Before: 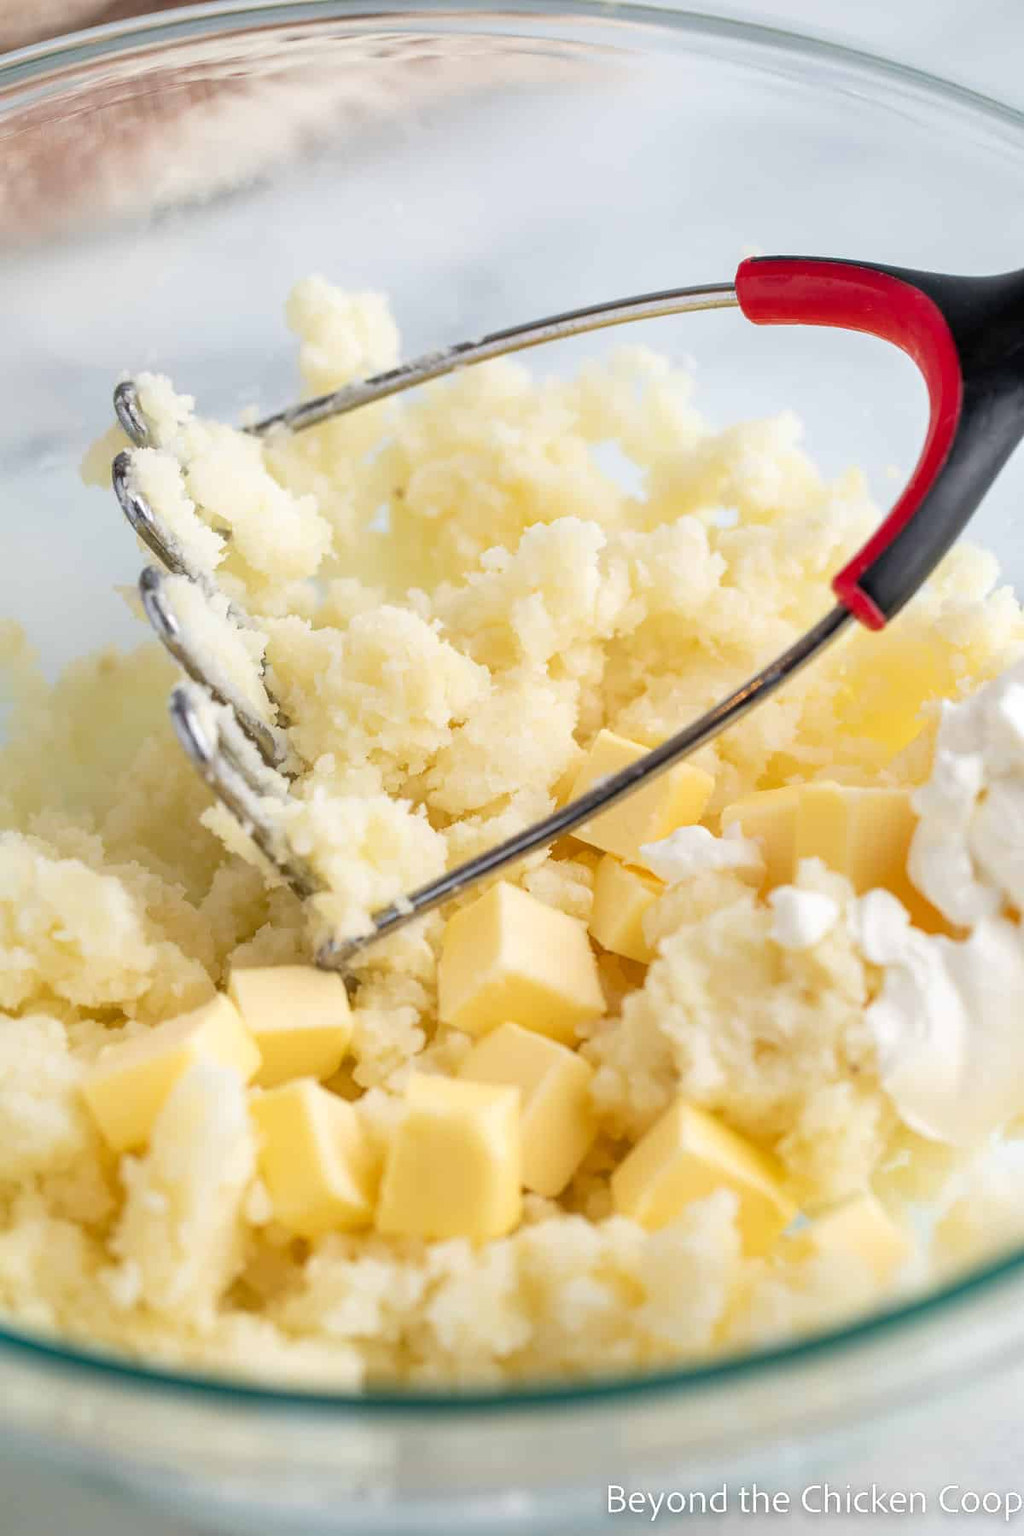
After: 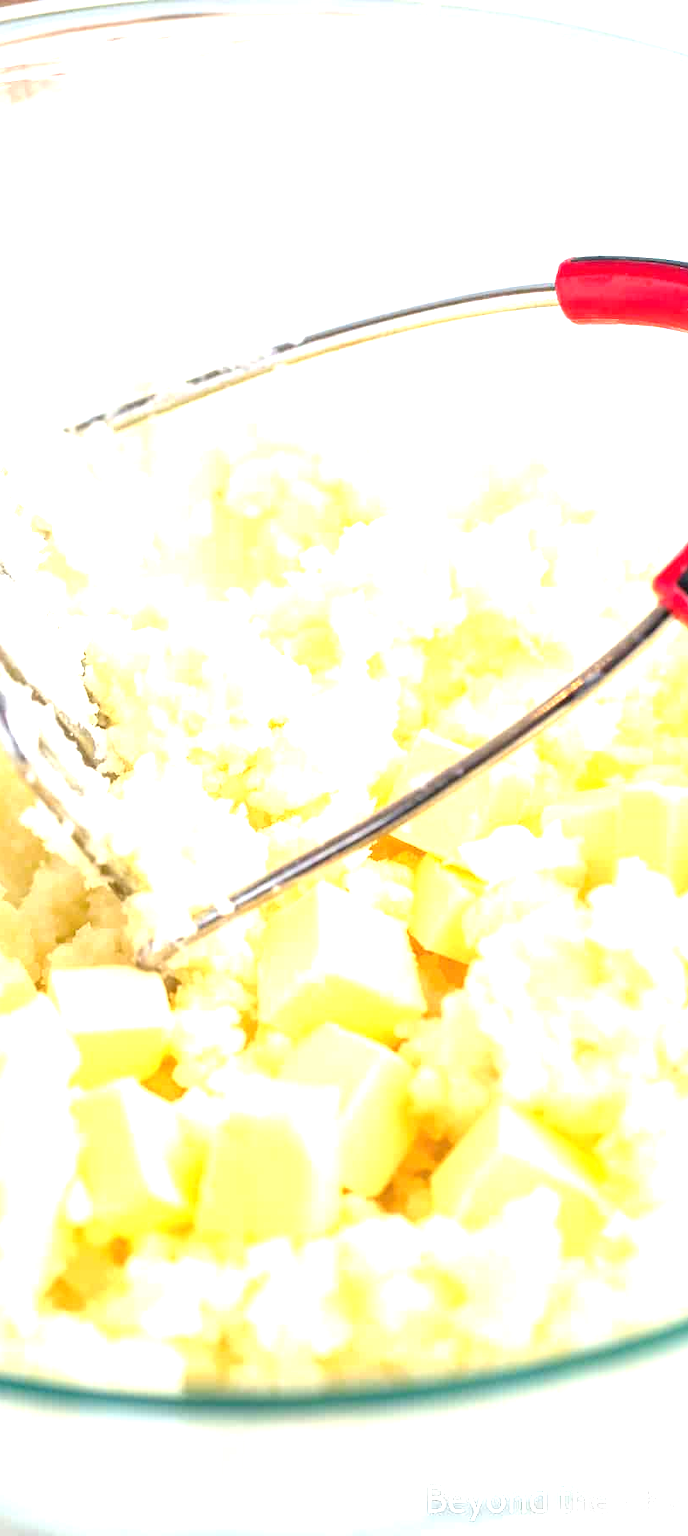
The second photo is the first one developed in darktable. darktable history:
crop and rotate: left 17.624%, right 15.104%
exposure: black level correction 0, exposure 1.585 EV, compensate highlight preservation false
